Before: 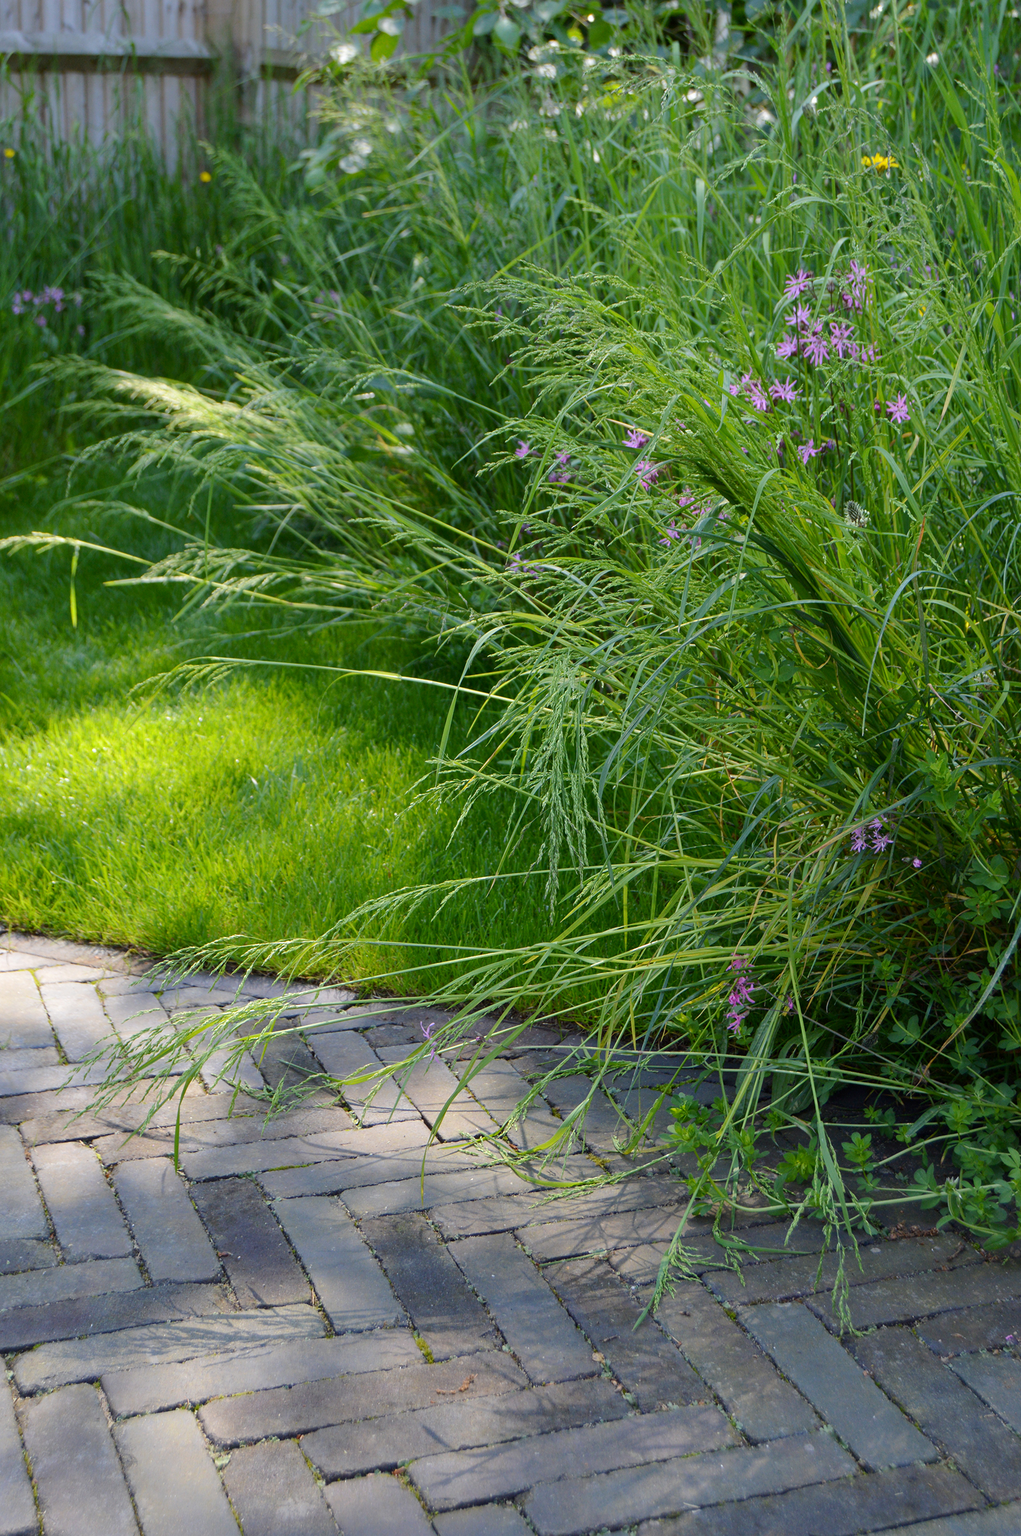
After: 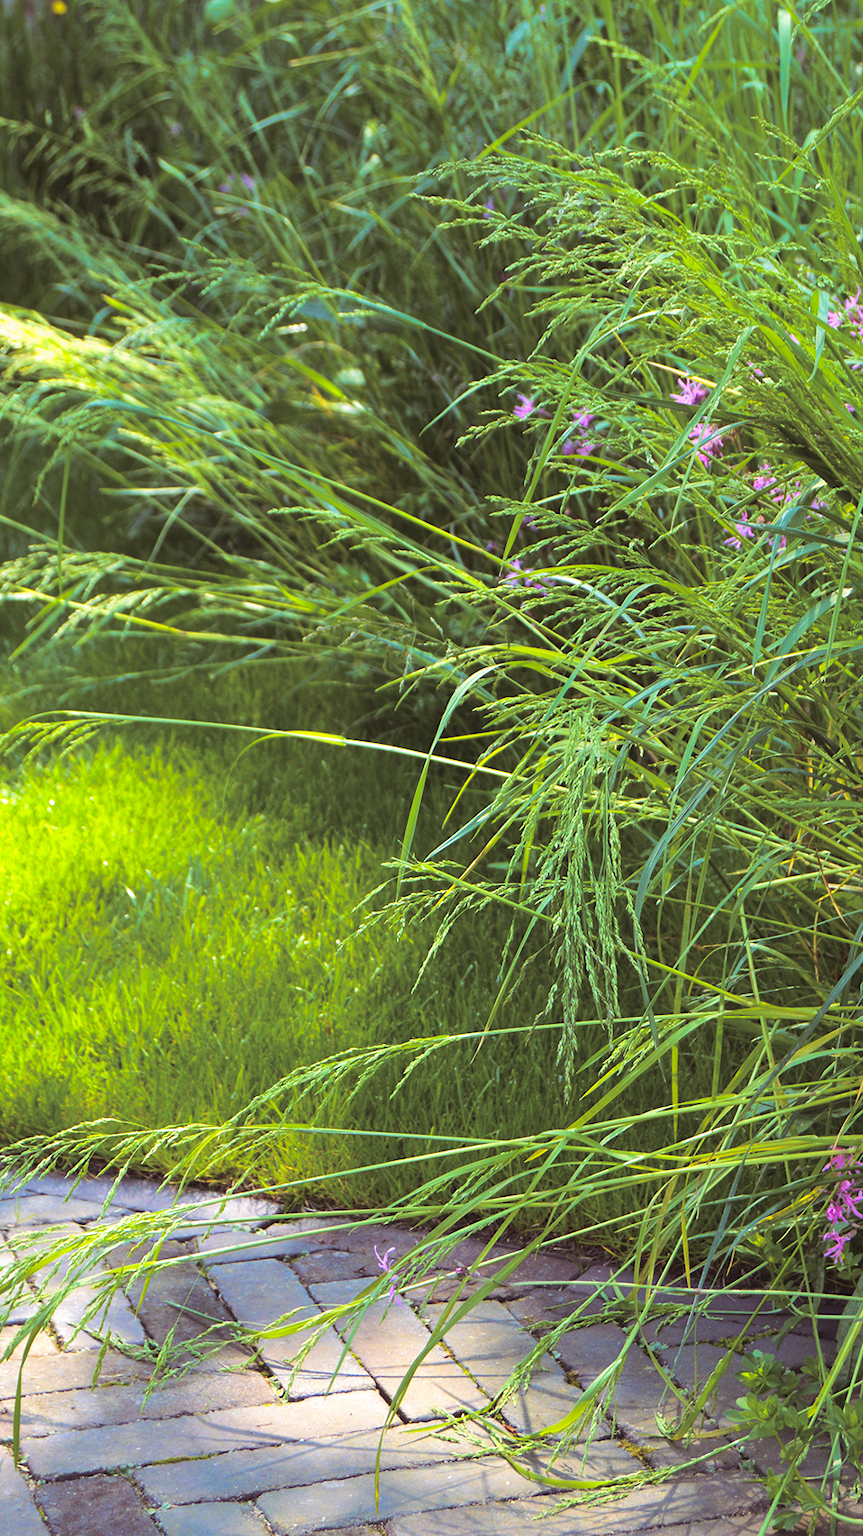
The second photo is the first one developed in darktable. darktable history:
crop: left 16.202%, top 11.208%, right 26.045%, bottom 20.557%
split-toning: shadows › saturation 0.24, highlights › hue 54°, highlights › saturation 0.24
color balance rgb: perceptual saturation grading › global saturation 25%, global vibrance 20%
color balance: on, module defaults
velvia: on, module defaults
exposure: black level correction -0.005, exposure 0.622 EV, compensate highlight preservation false
